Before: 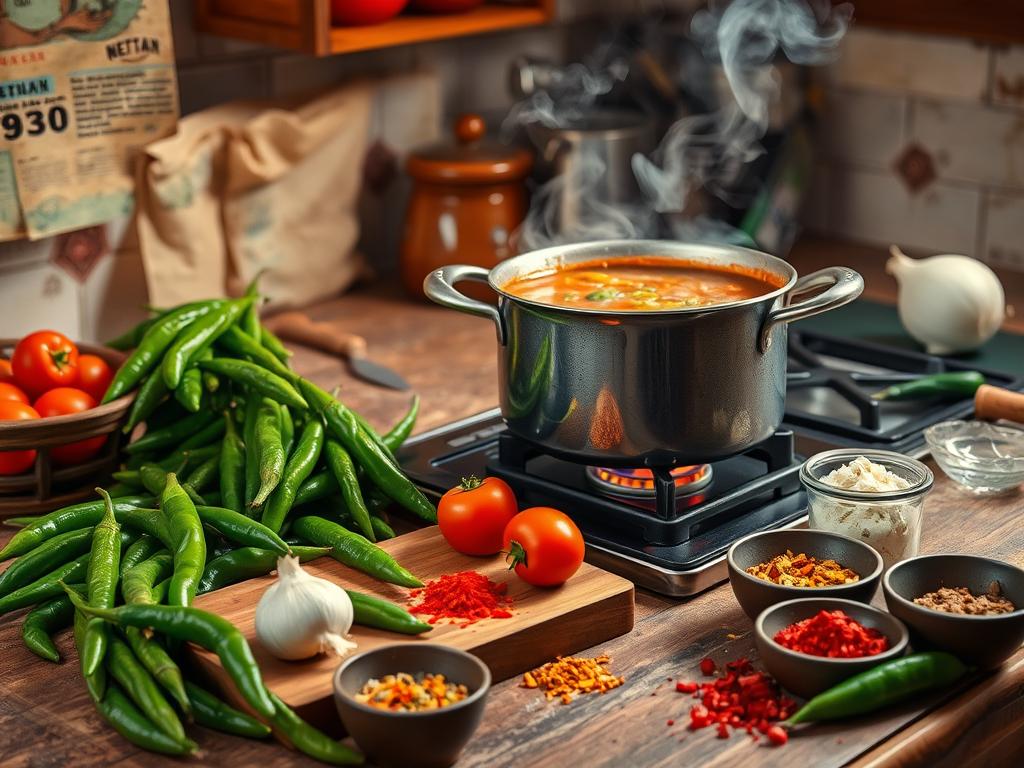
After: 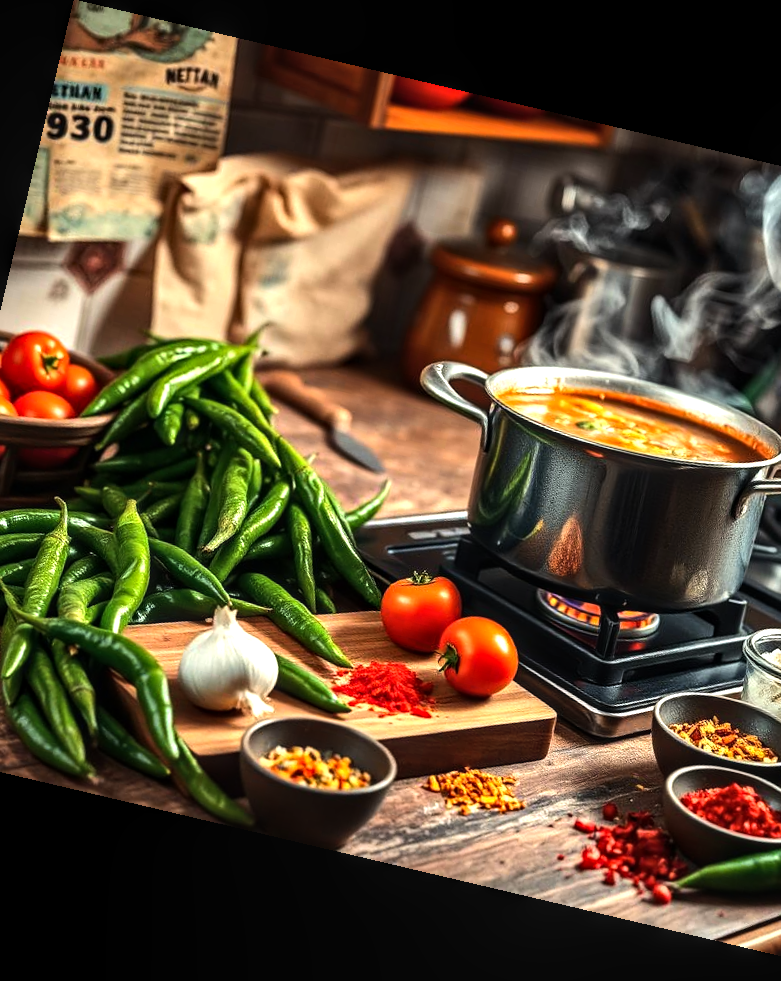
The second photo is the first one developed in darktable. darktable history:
crop and rotate: left 8.786%, right 24.548%
local contrast: on, module defaults
tone equalizer: -8 EV -1.08 EV, -7 EV -1.01 EV, -6 EV -0.867 EV, -5 EV -0.578 EV, -3 EV 0.578 EV, -2 EV 0.867 EV, -1 EV 1.01 EV, +0 EV 1.08 EV, edges refinement/feathering 500, mask exposure compensation -1.57 EV, preserve details no
rotate and perspective: rotation 13.27°, automatic cropping off
